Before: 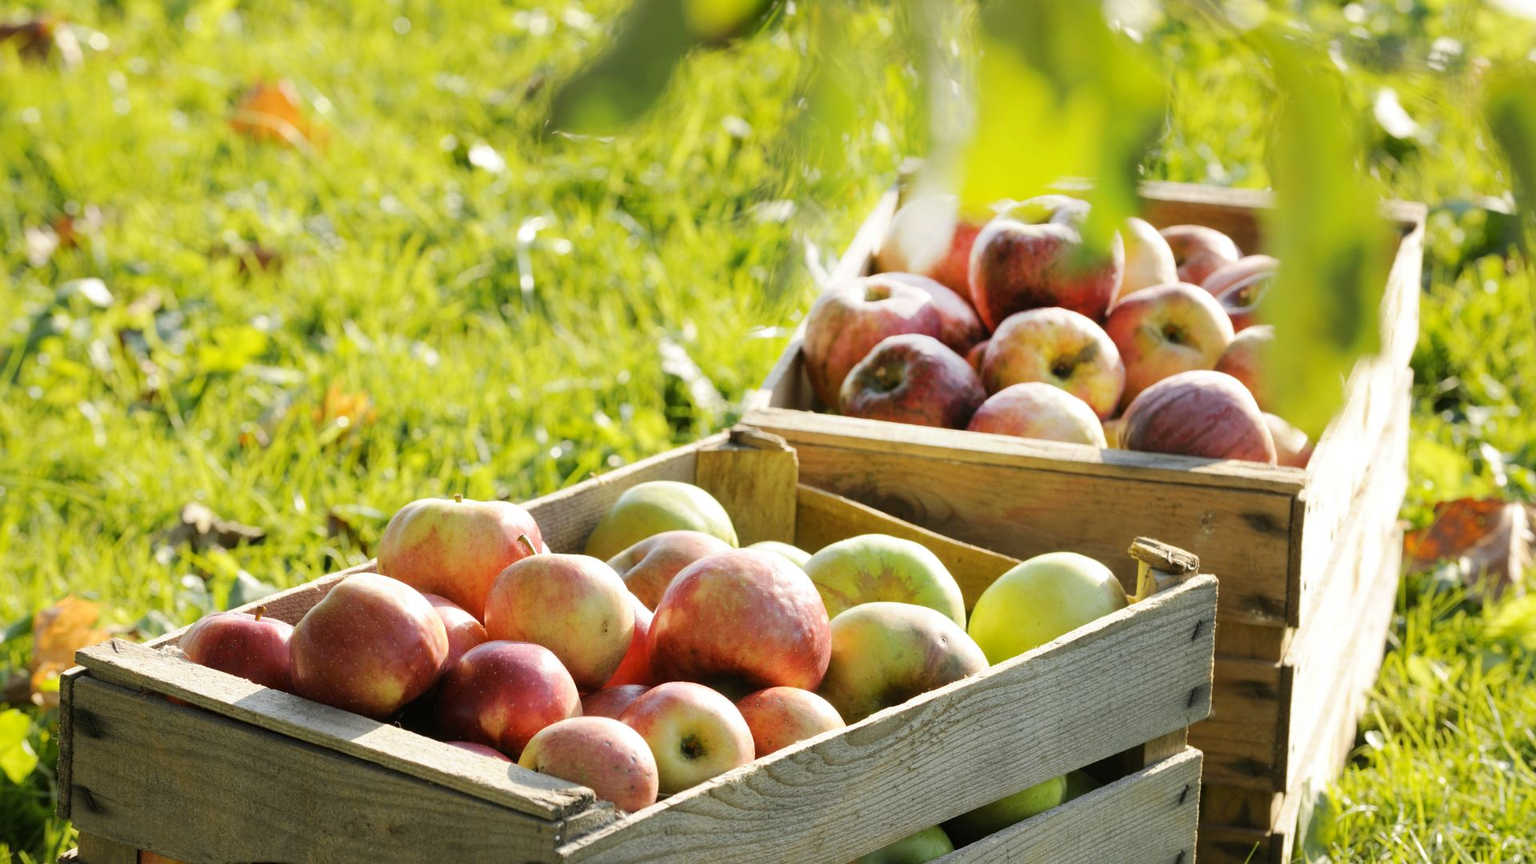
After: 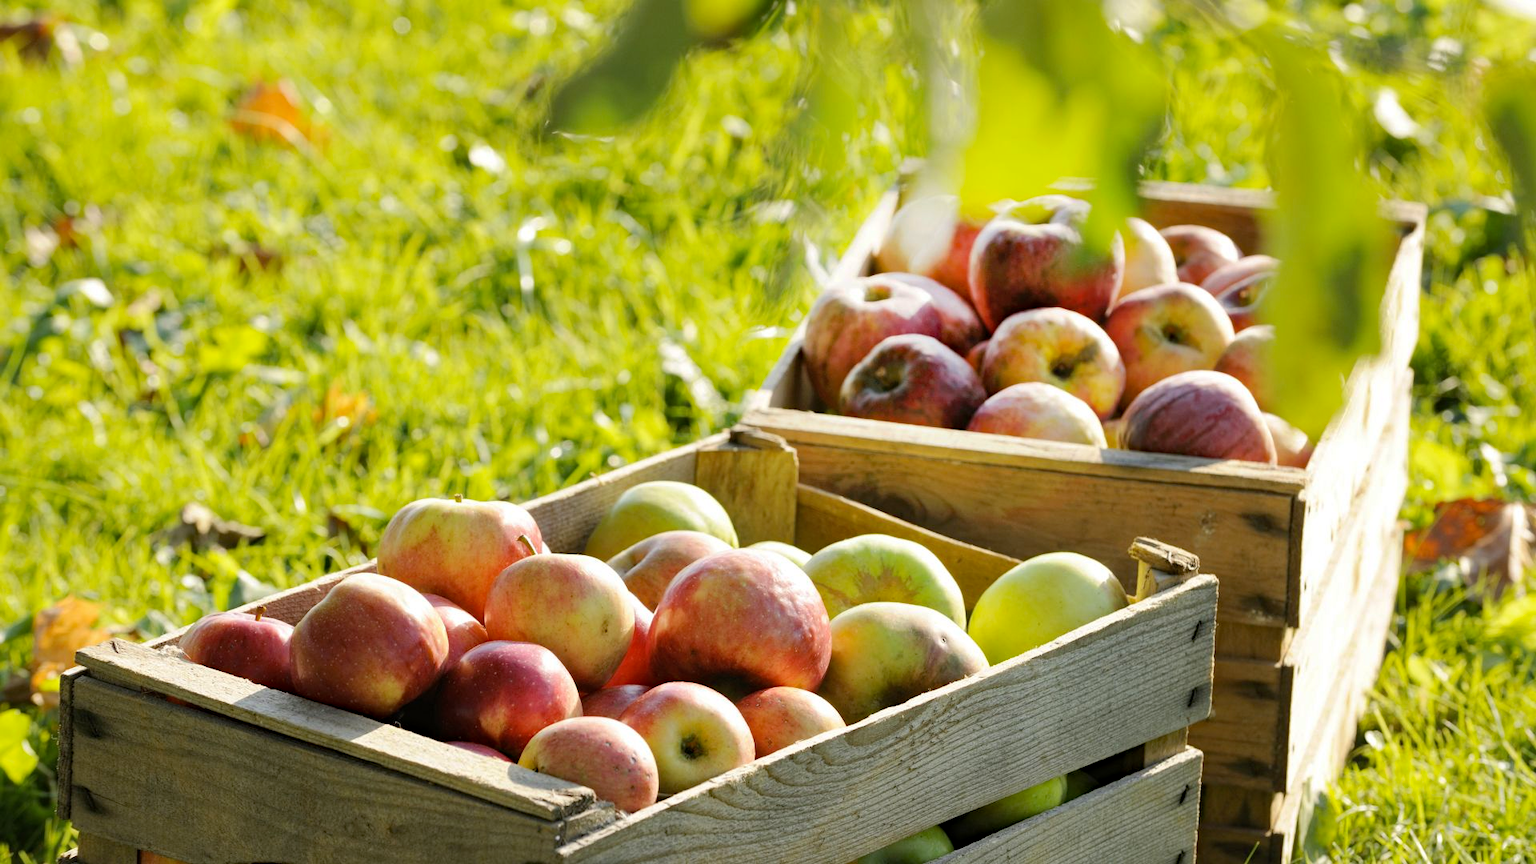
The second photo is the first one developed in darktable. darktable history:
haze removal: strength 0.298, distance 0.254, adaptive false
